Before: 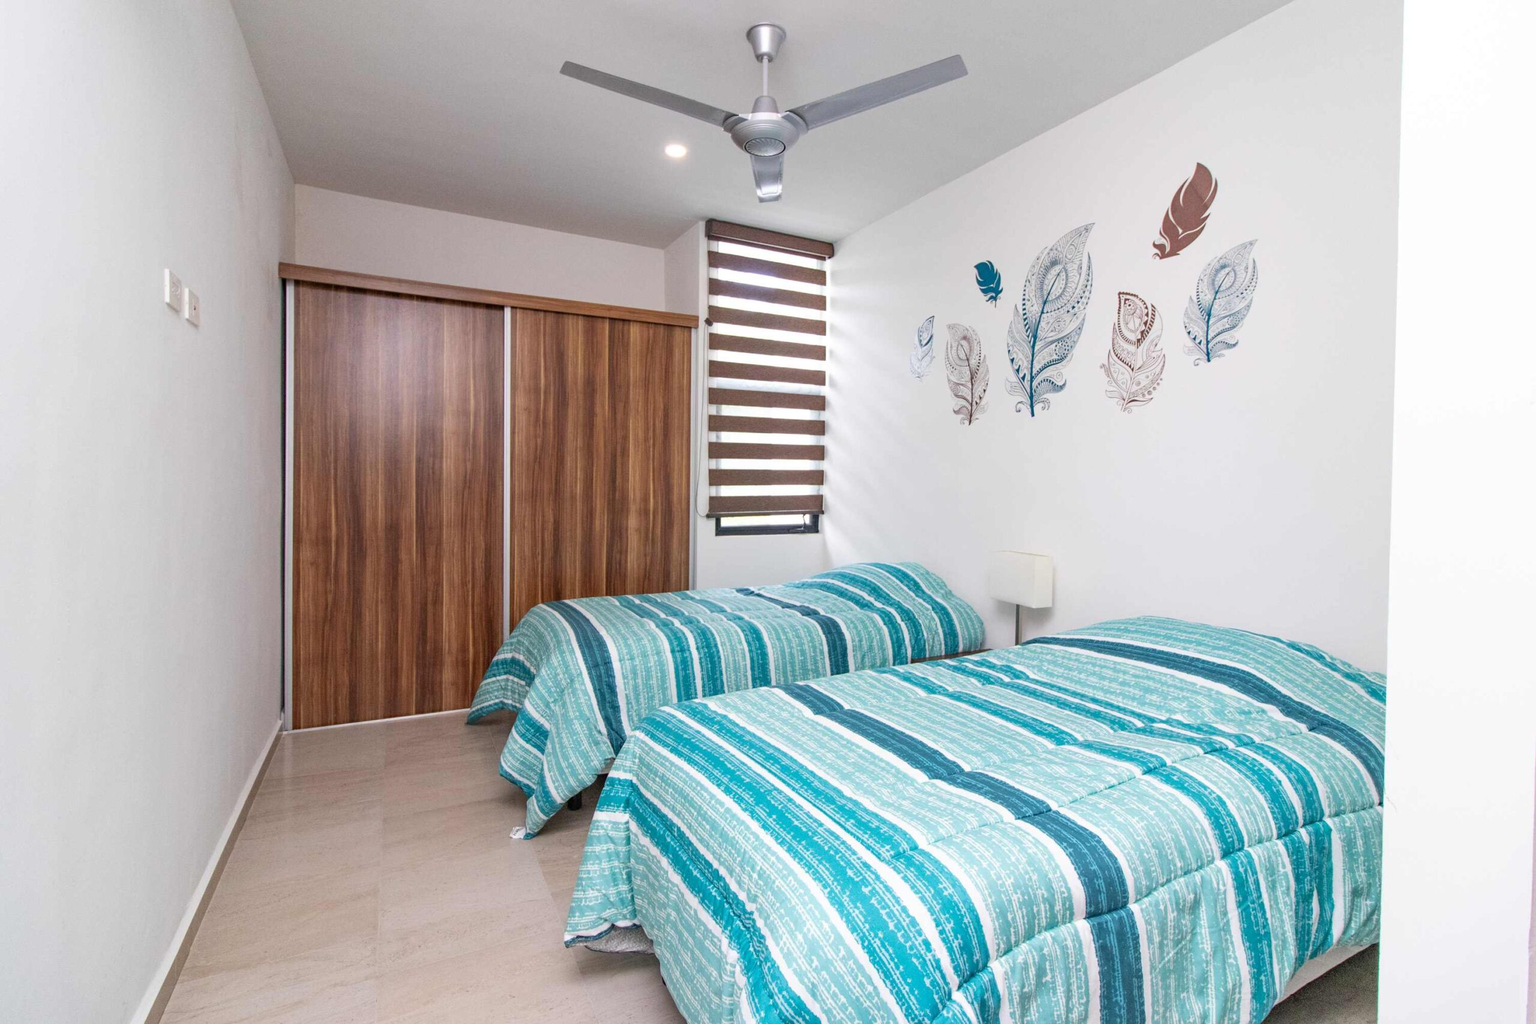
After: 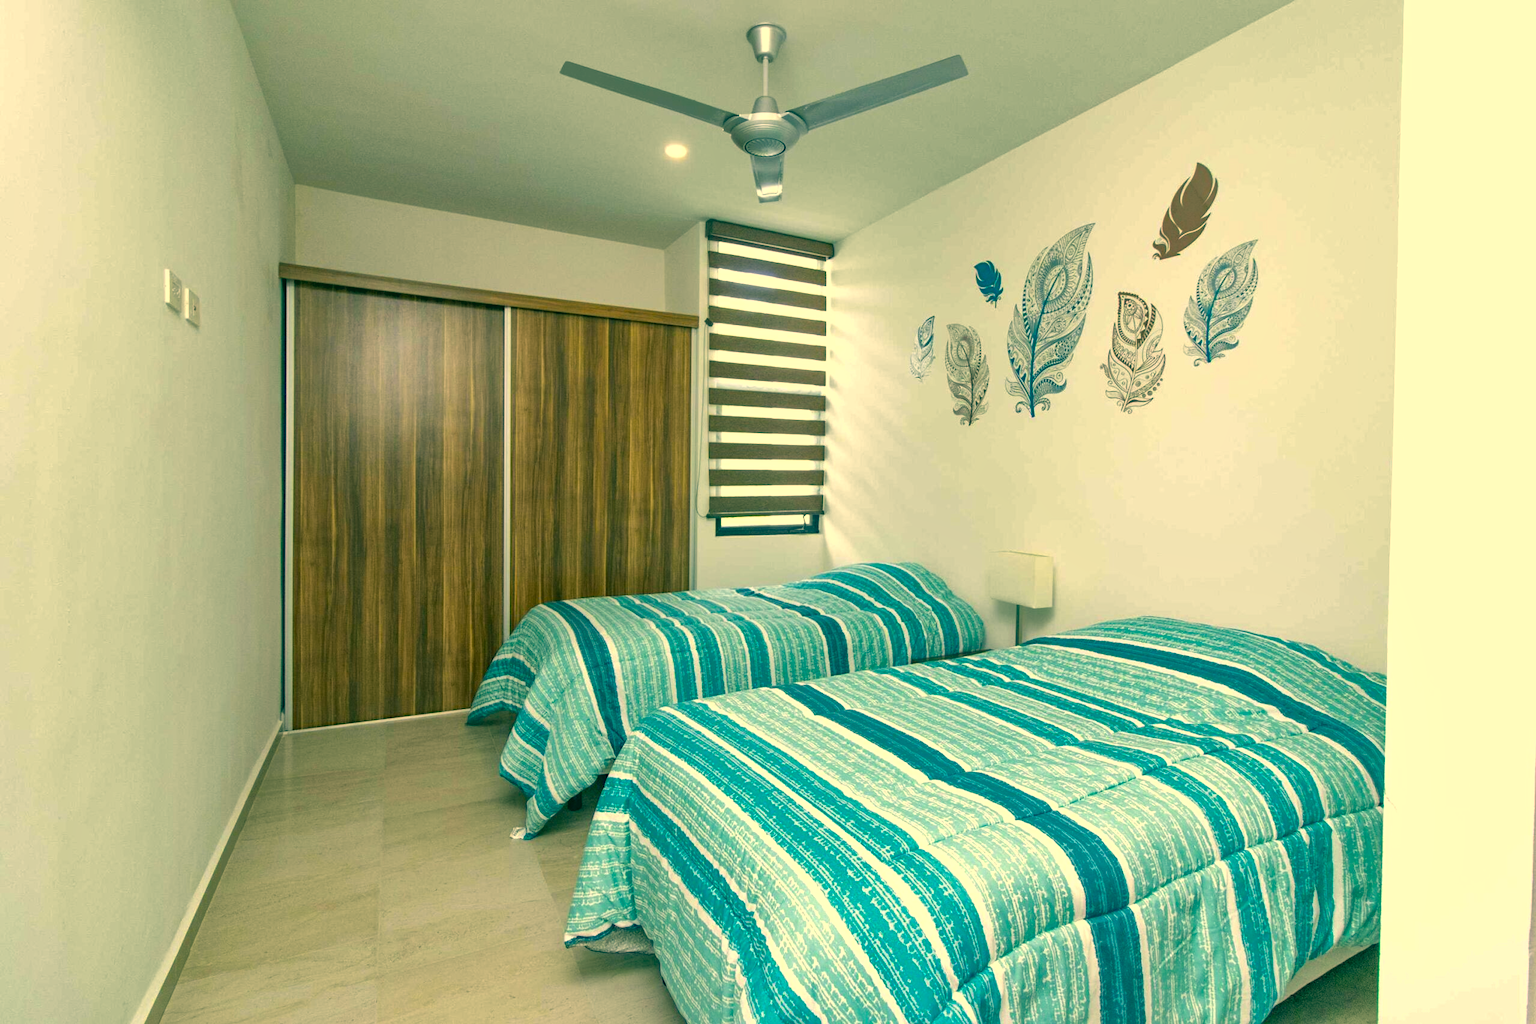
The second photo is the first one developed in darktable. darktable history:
color correction: highlights a* 1.83, highlights b* 34.02, shadows a* -36.68, shadows b* -5.48
color balance: contrast 8.5%, output saturation 105%
shadows and highlights: on, module defaults
